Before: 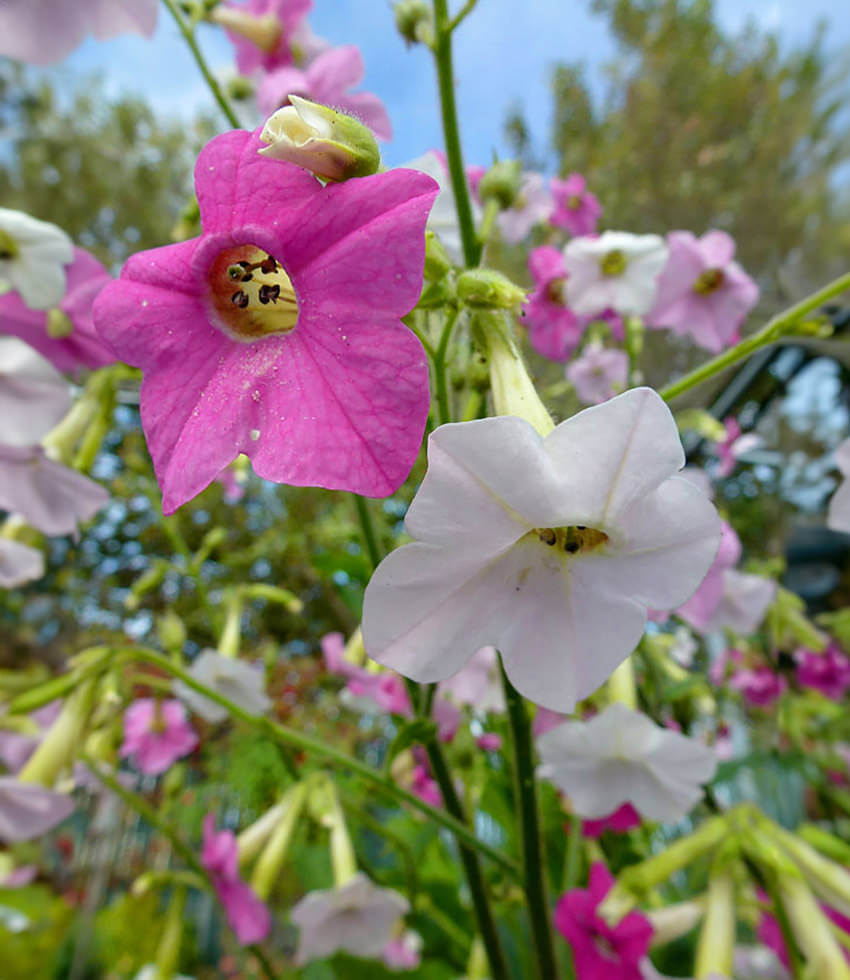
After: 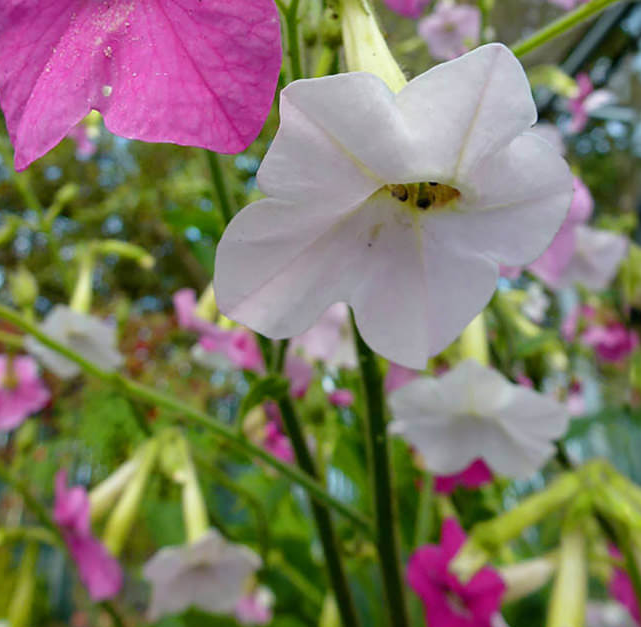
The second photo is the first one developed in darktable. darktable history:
crop and rotate: left 17.429%, top 35.15%, right 7.078%, bottom 0.827%
